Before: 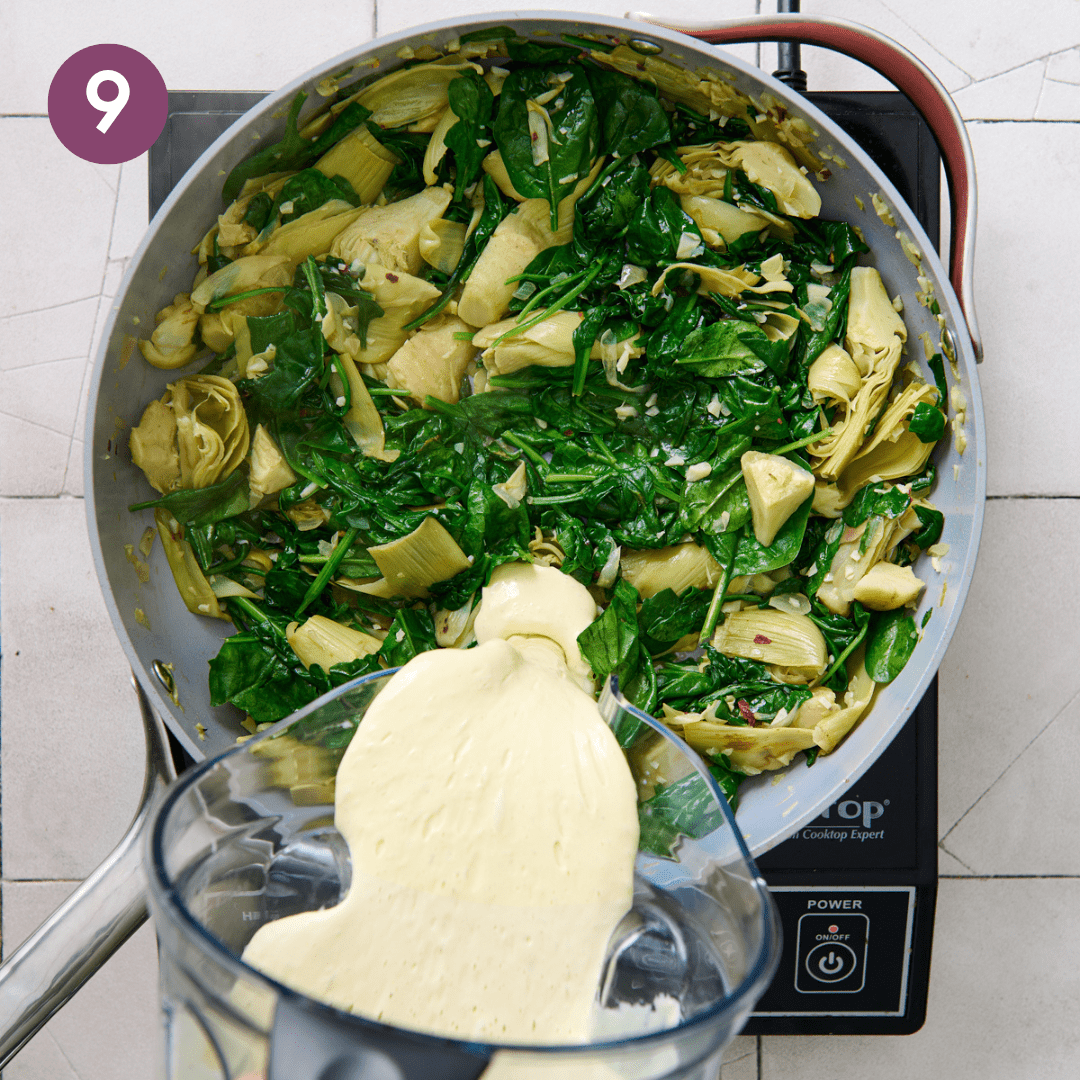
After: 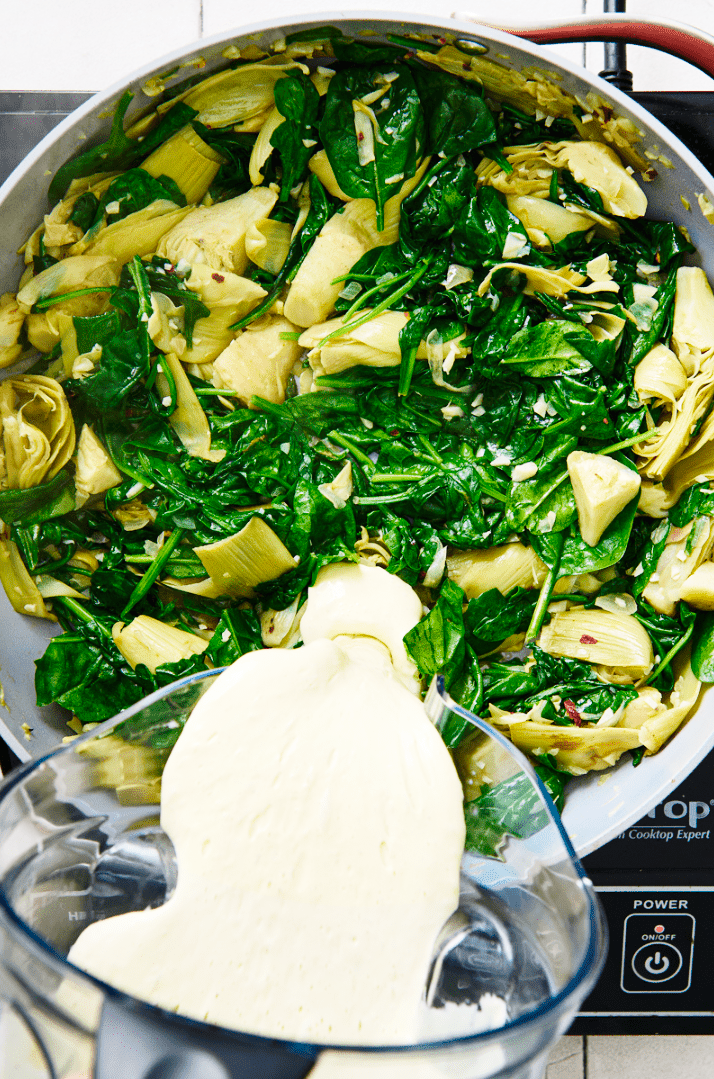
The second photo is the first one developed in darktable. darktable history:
shadows and highlights: low approximation 0.01, soften with gaussian
crop and rotate: left 16.211%, right 17.589%
base curve: curves: ch0 [(0, 0) (0.028, 0.03) (0.121, 0.232) (0.46, 0.748) (0.859, 0.968) (1, 1)], preserve colors none
